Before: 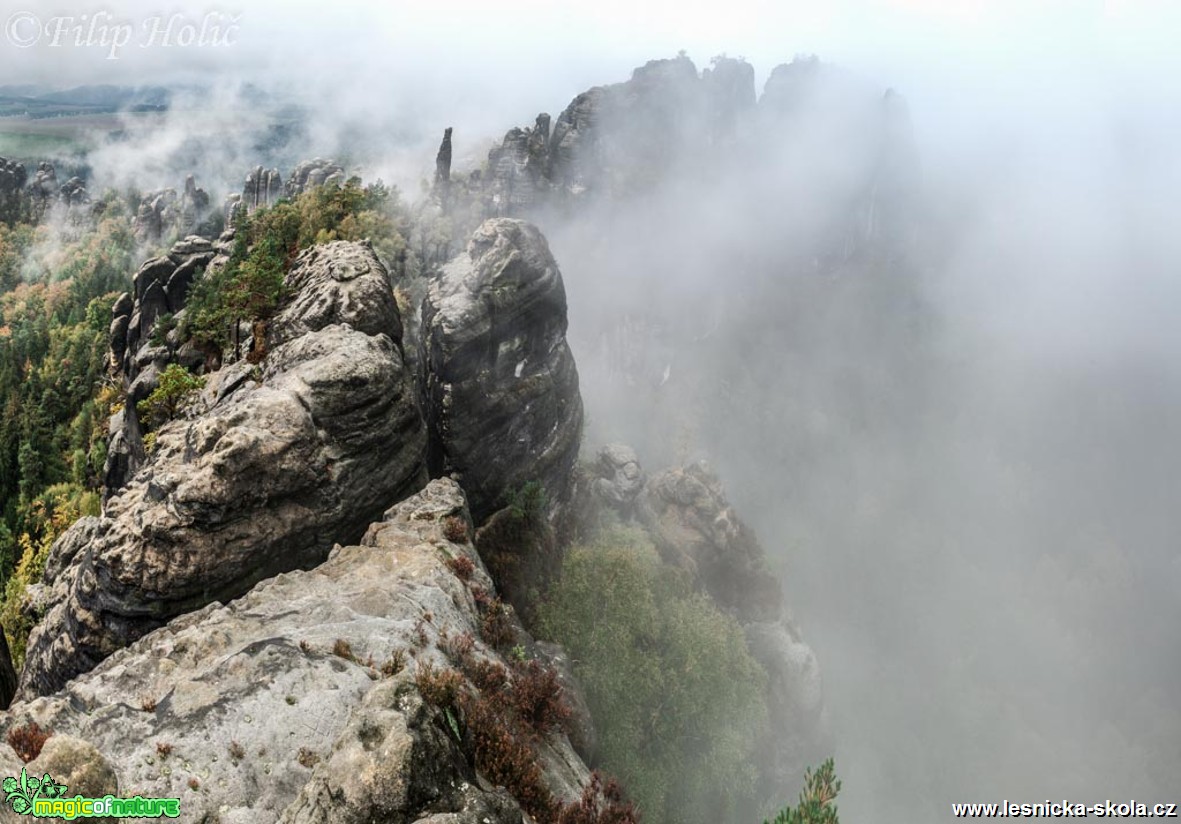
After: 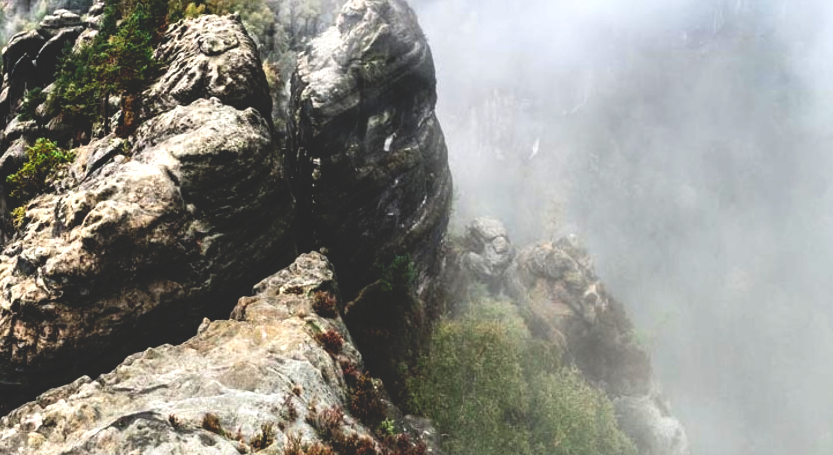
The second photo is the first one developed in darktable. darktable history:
exposure: black level correction 0, exposure 0.691 EV, compensate highlight preservation false
crop: left 11.116%, top 27.514%, right 18.271%, bottom 17.19%
base curve: curves: ch0 [(0, 0.02) (0.083, 0.036) (1, 1)], preserve colors none
